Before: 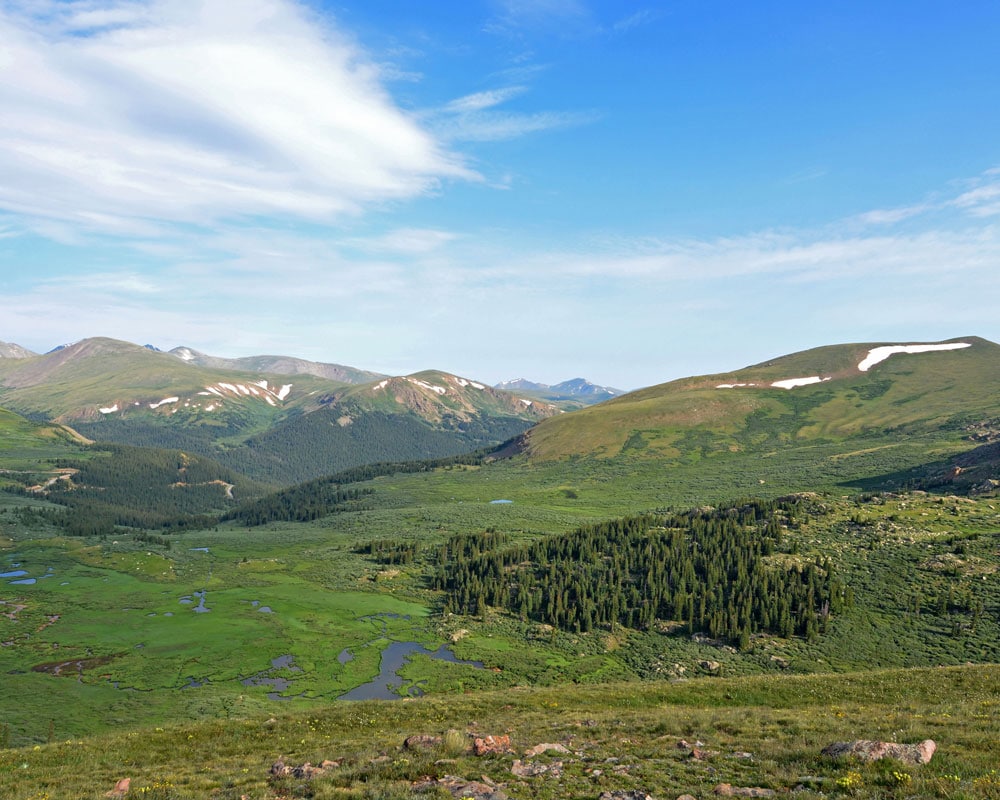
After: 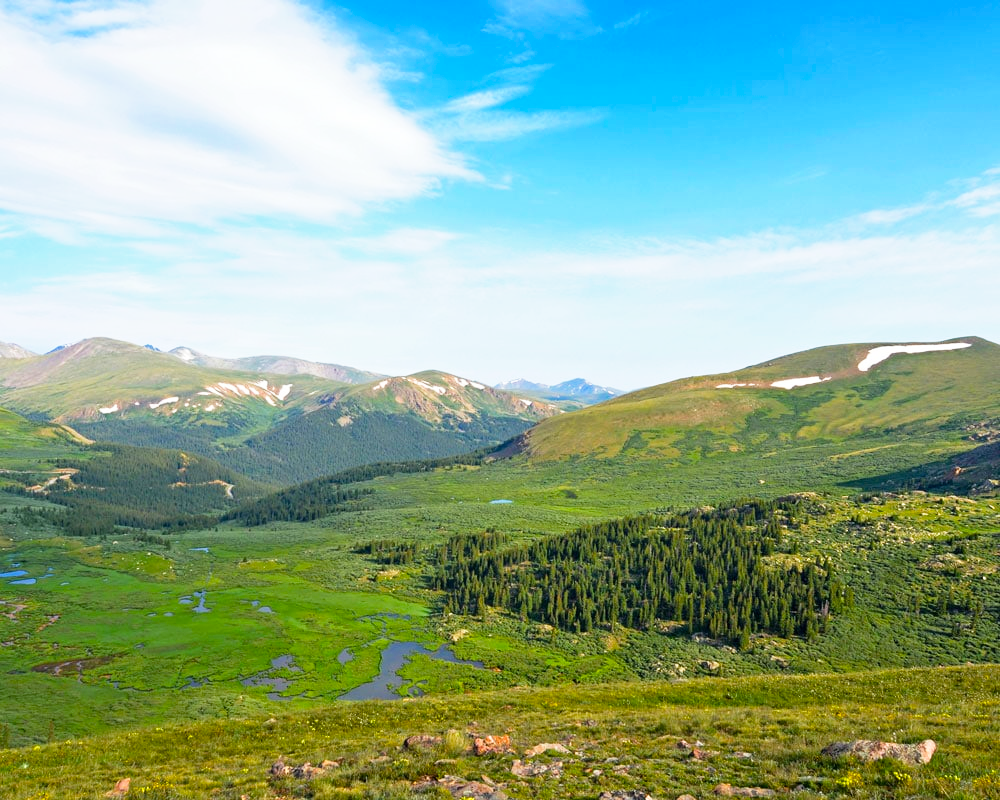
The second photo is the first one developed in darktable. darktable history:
base curve: curves: ch0 [(0, 0) (0.579, 0.807) (1, 1)], preserve colors none
color balance rgb: perceptual saturation grading › global saturation 25%, global vibrance 20%
